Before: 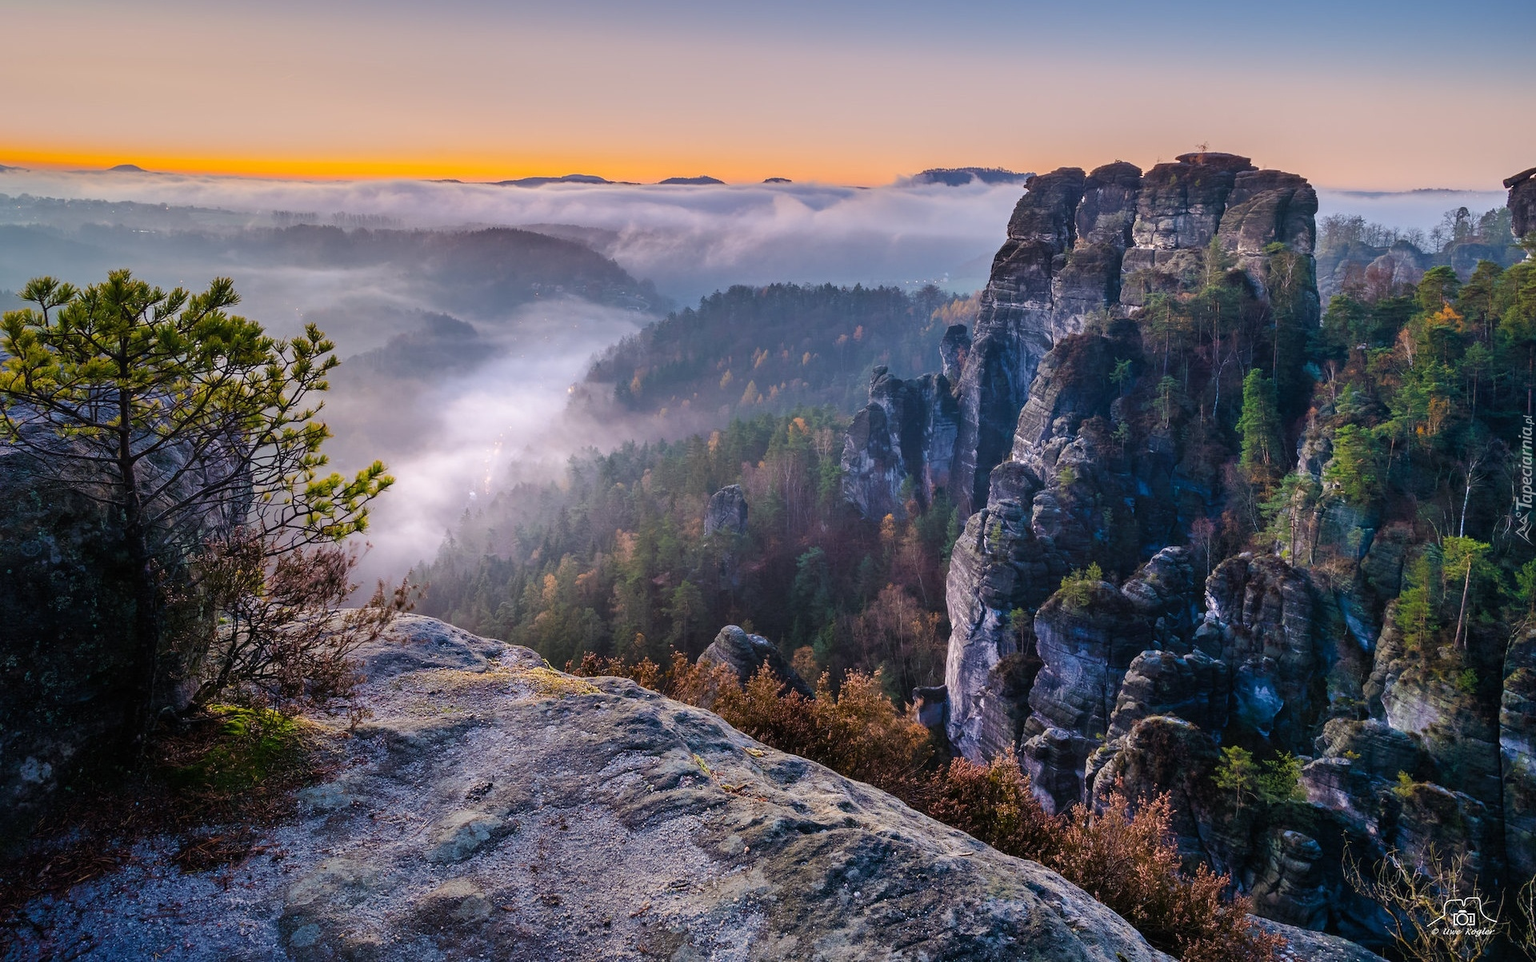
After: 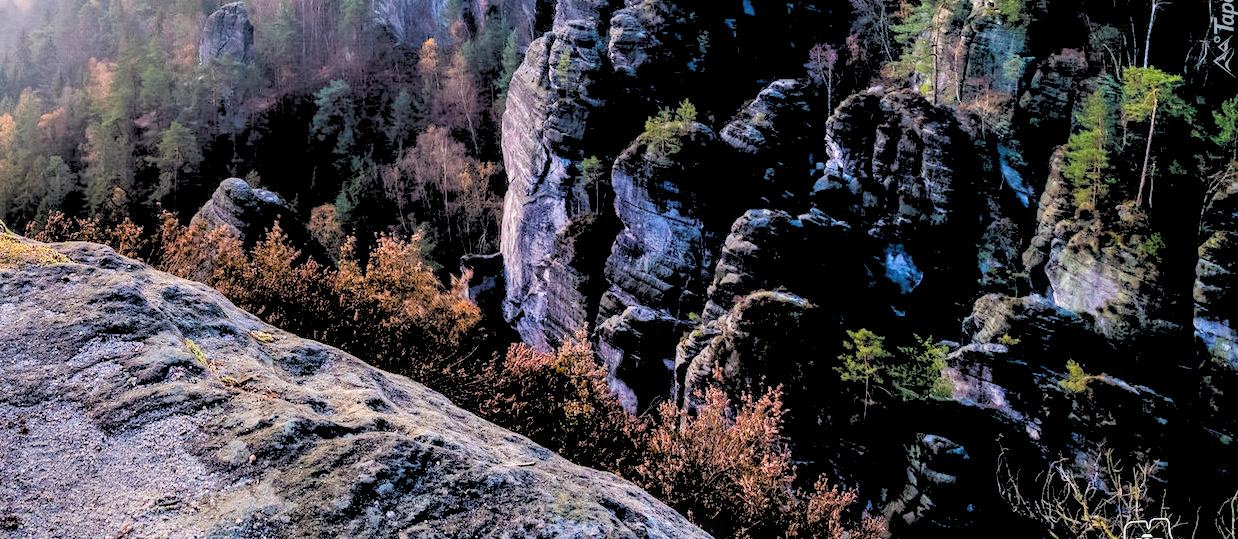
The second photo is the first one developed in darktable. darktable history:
crop and rotate: left 35.509%, top 50.238%, bottom 4.934%
rgb levels: levels [[0.027, 0.429, 0.996], [0, 0.5, 1], [0, 0.5, 1]]
levels: levels [0.016, 0.484, 0.953]
white balance: emerald 1
local contrast: on, module defaults
